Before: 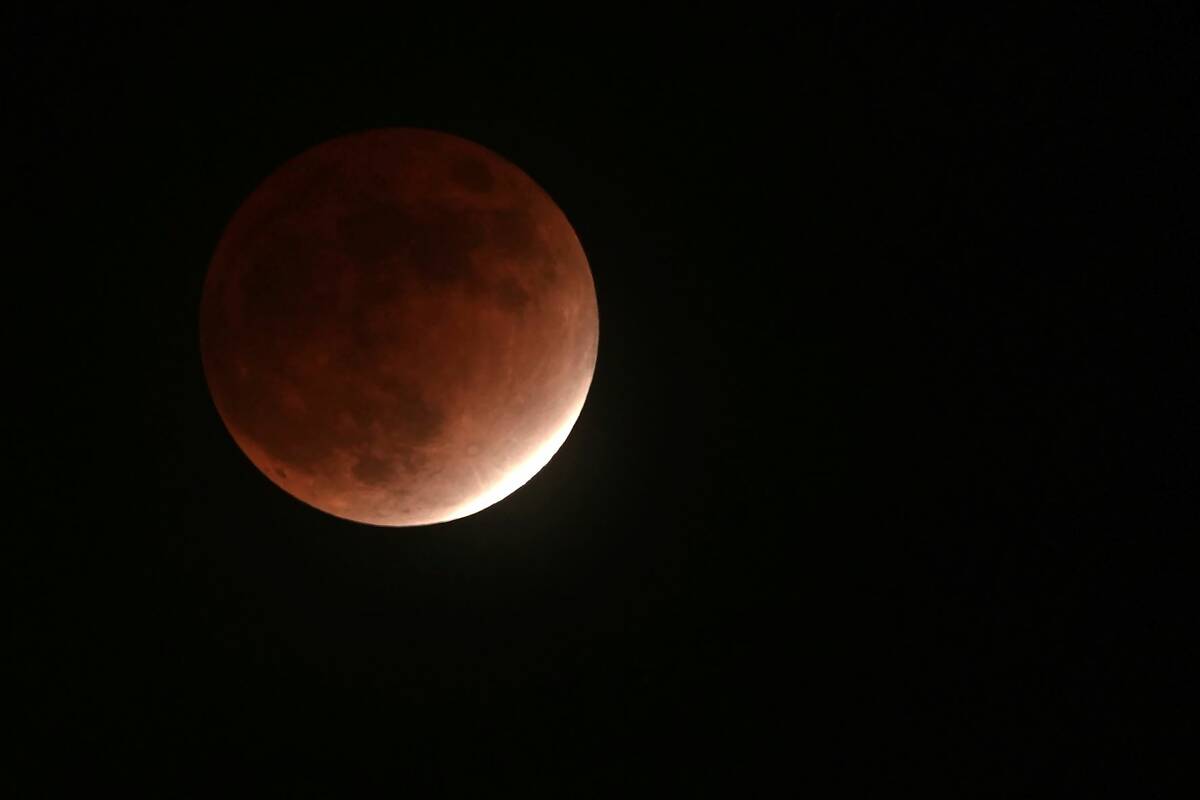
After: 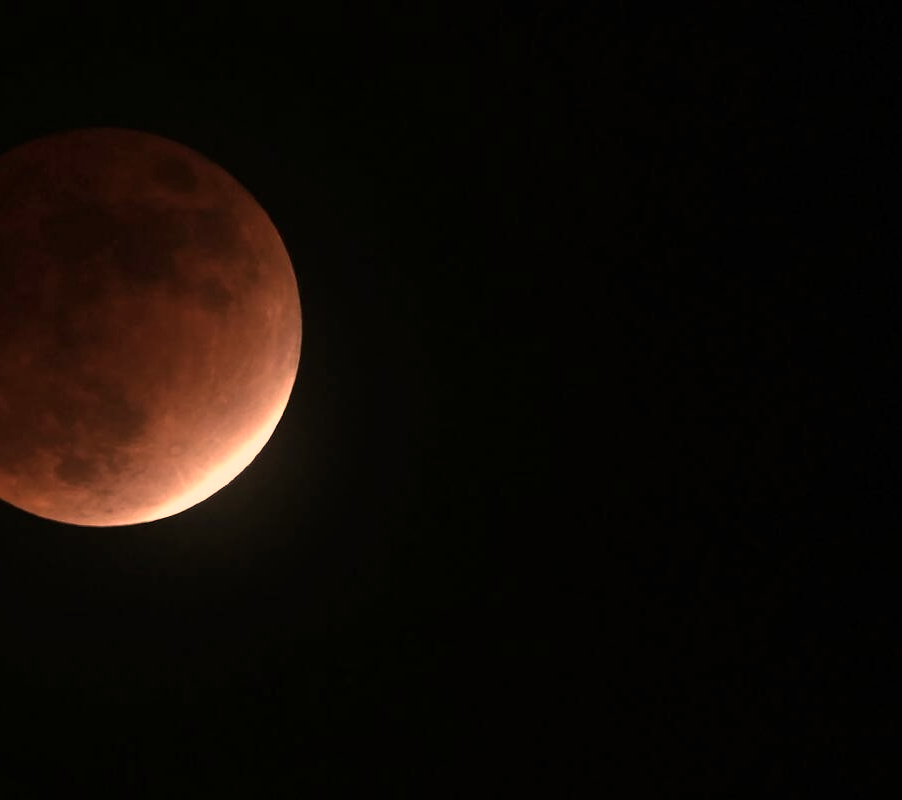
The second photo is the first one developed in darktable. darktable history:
crop and rotate: left 24.812%
color correction: highlights a* 39.61, highlights b* 39.69, saturation 0.686
